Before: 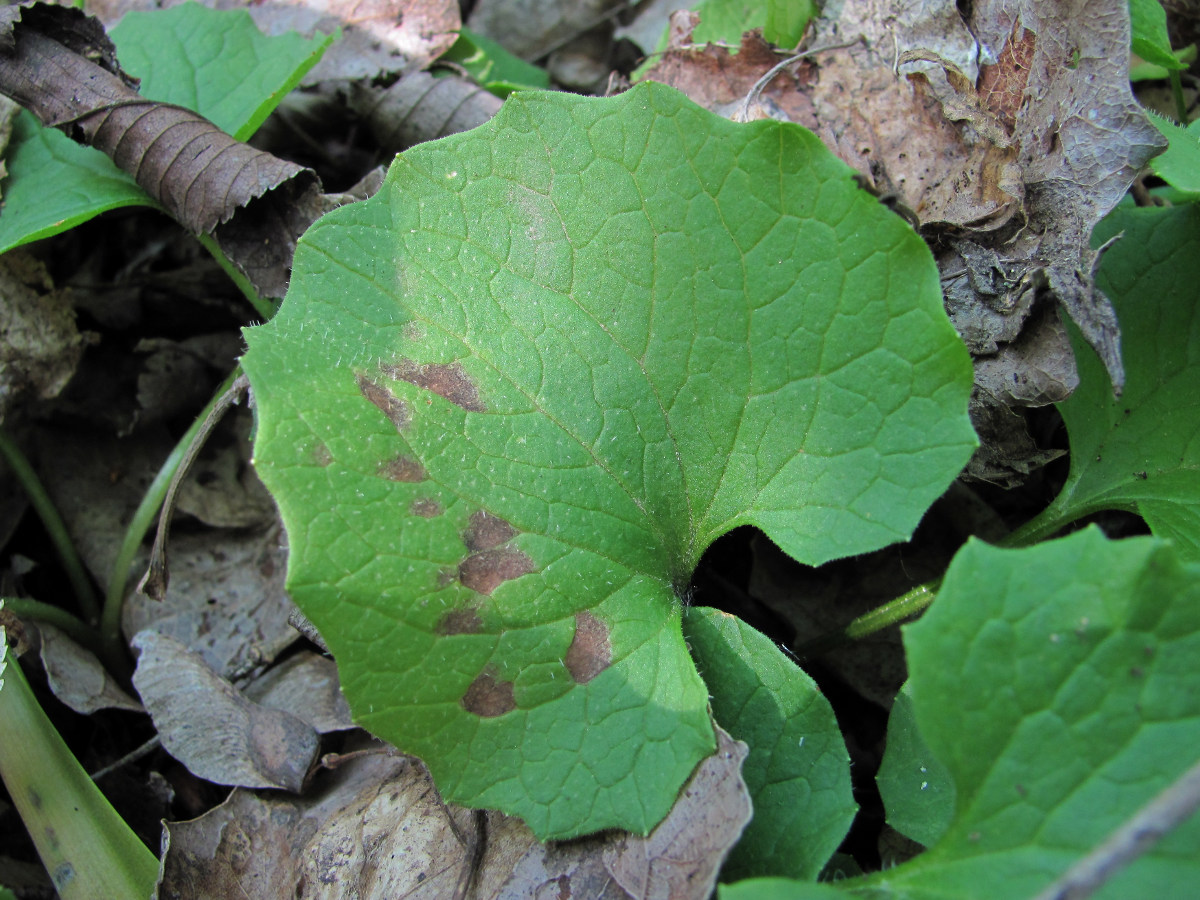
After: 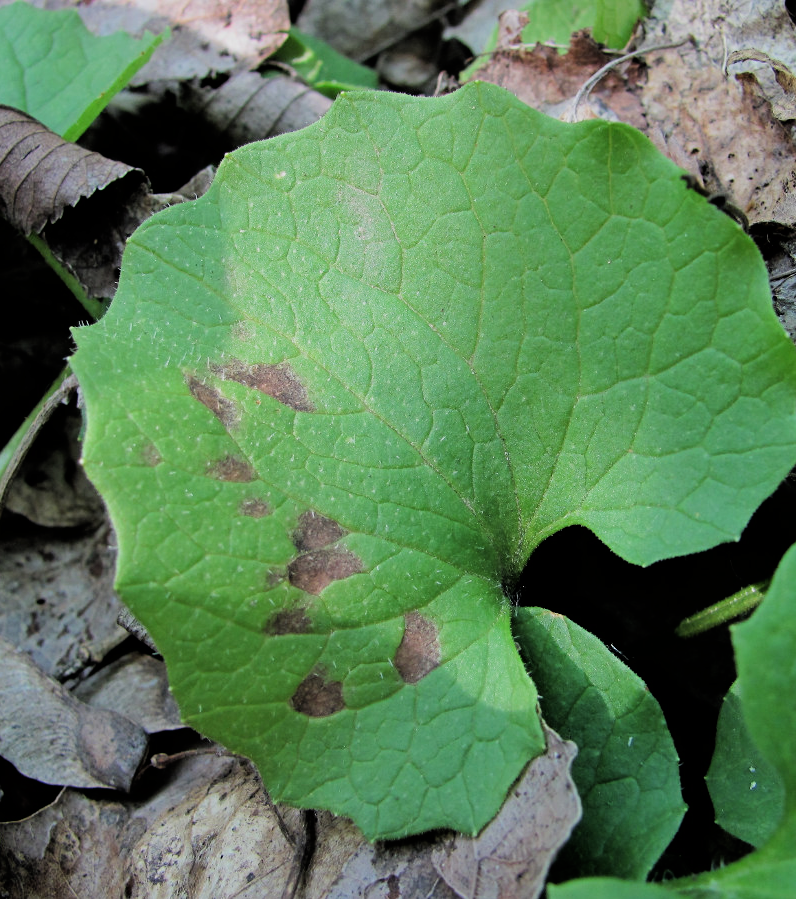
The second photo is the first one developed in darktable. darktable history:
crop and rotate: left 14.29%, right 19.351%
filmic rgb: black relative exposure -5.11 EV, white relative exposure 3.96 EV, threshold 2.95 EV, hardness 2.89, contrast 1.299, highlights saturation mix -30%, enable highlight reconstruction true
